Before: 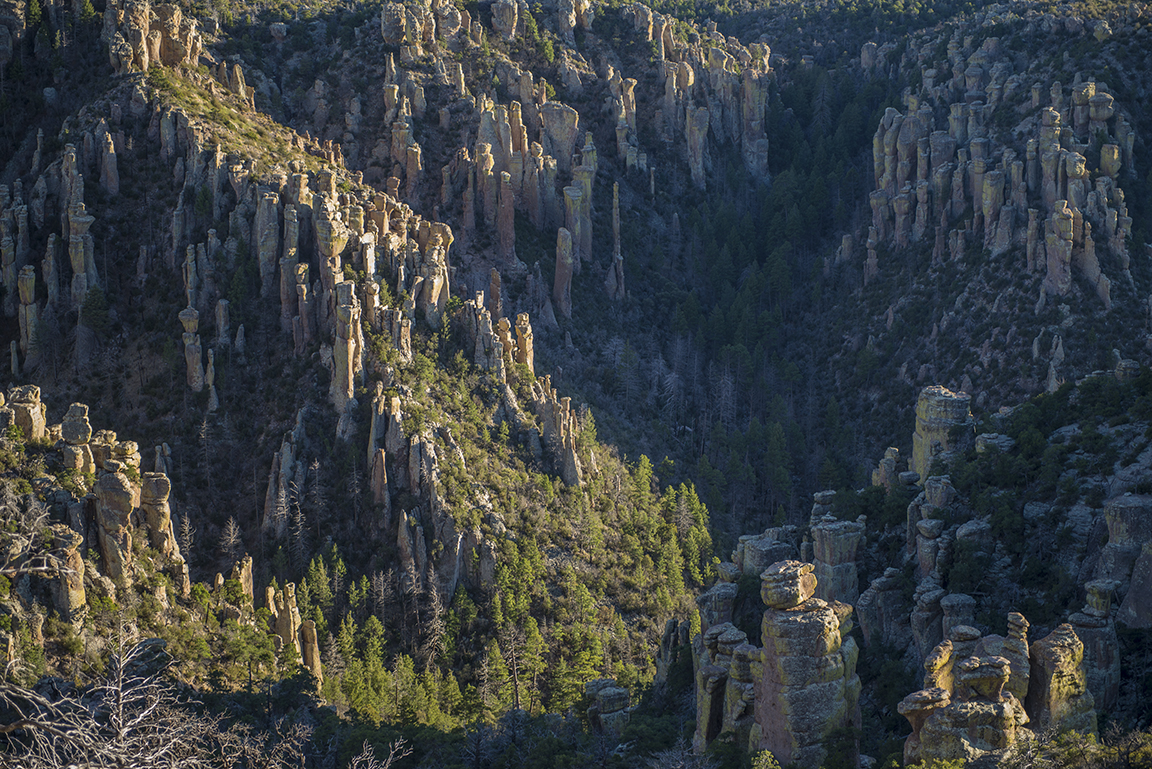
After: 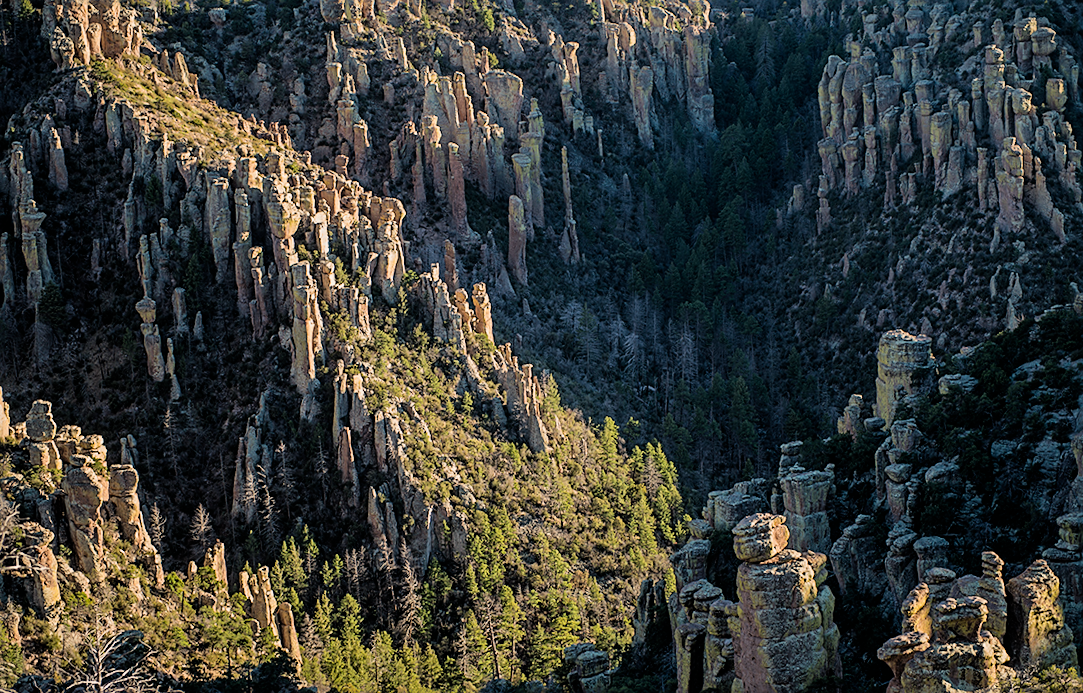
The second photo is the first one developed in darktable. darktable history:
crop and rotate: left 1.774%, right 0.633%, bottom 1.28%
tone equalizer: on, module defaults
sharpen: on, module defaults
rotate and perspective: rotation -3.52°, crop left 0.036, crop right 0.964, crop top 0.081, crop bottom 0.919
filmic rgb: black relative exposure -5 EV, hardness 2.88, contrast 1.1
white balance: red 1.045, blue 0.932
exposure: black level correction 0.001, exposure 0.5 EV, compensate exposure bias true, compensate highlight preservation false
